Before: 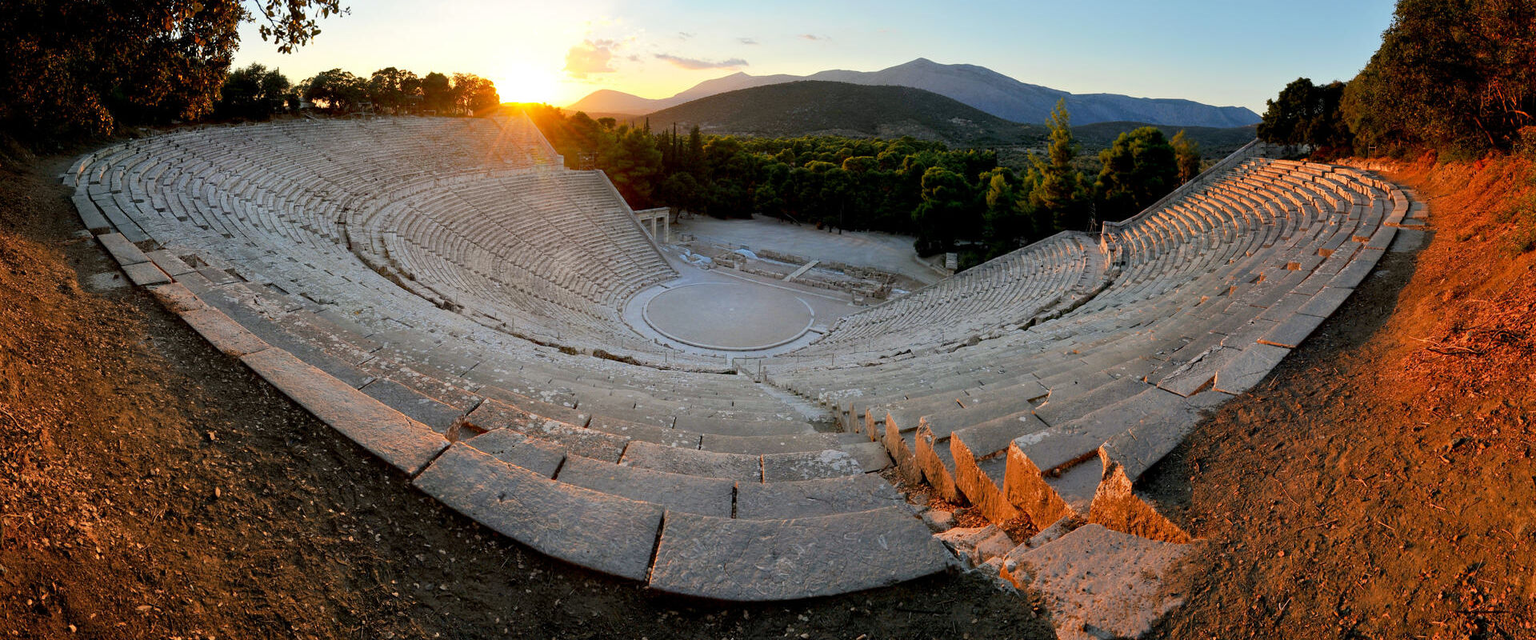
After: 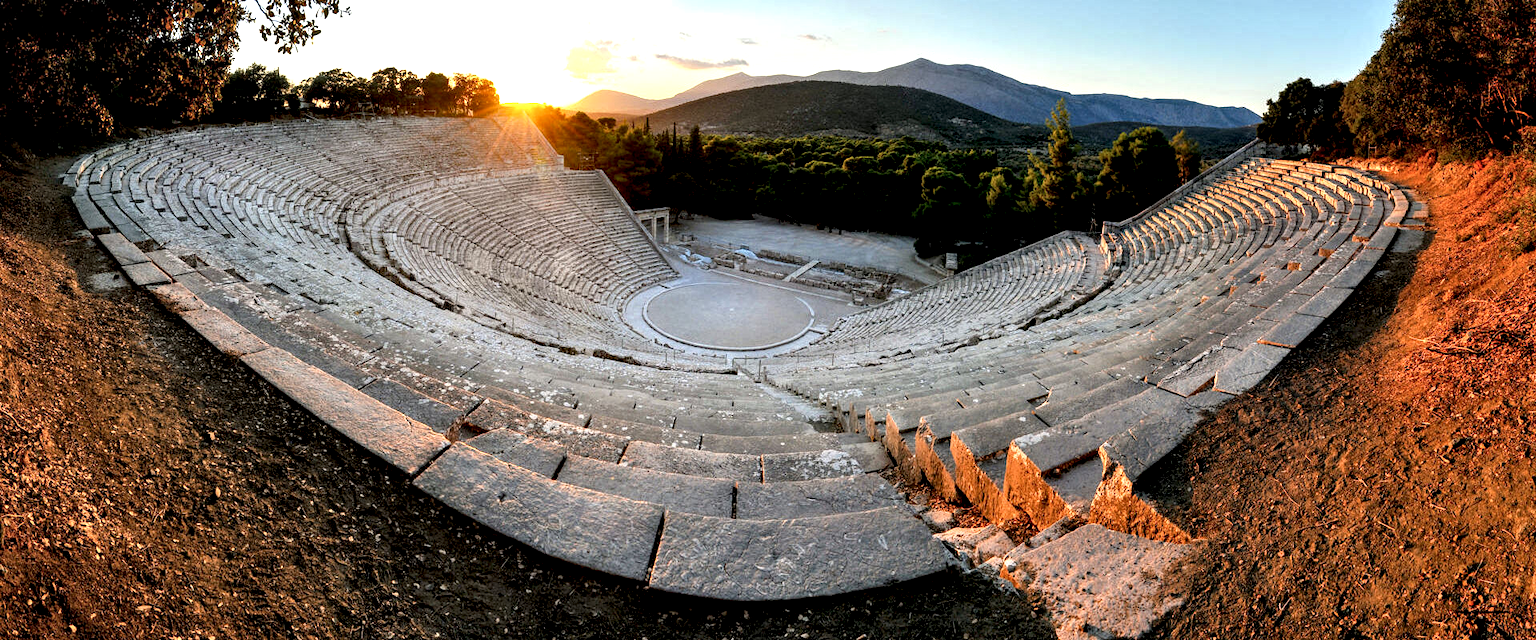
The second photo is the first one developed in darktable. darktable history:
local contrast: highlights 81%, shadows 57%, detail 175%, midtone range 0.603
exposure: exposure 0.299 EV, compensate highlight preservation false
tone equalizer: edges refinement/feathering 500, mask exposure compensation -1.57 EV, preserve details no
